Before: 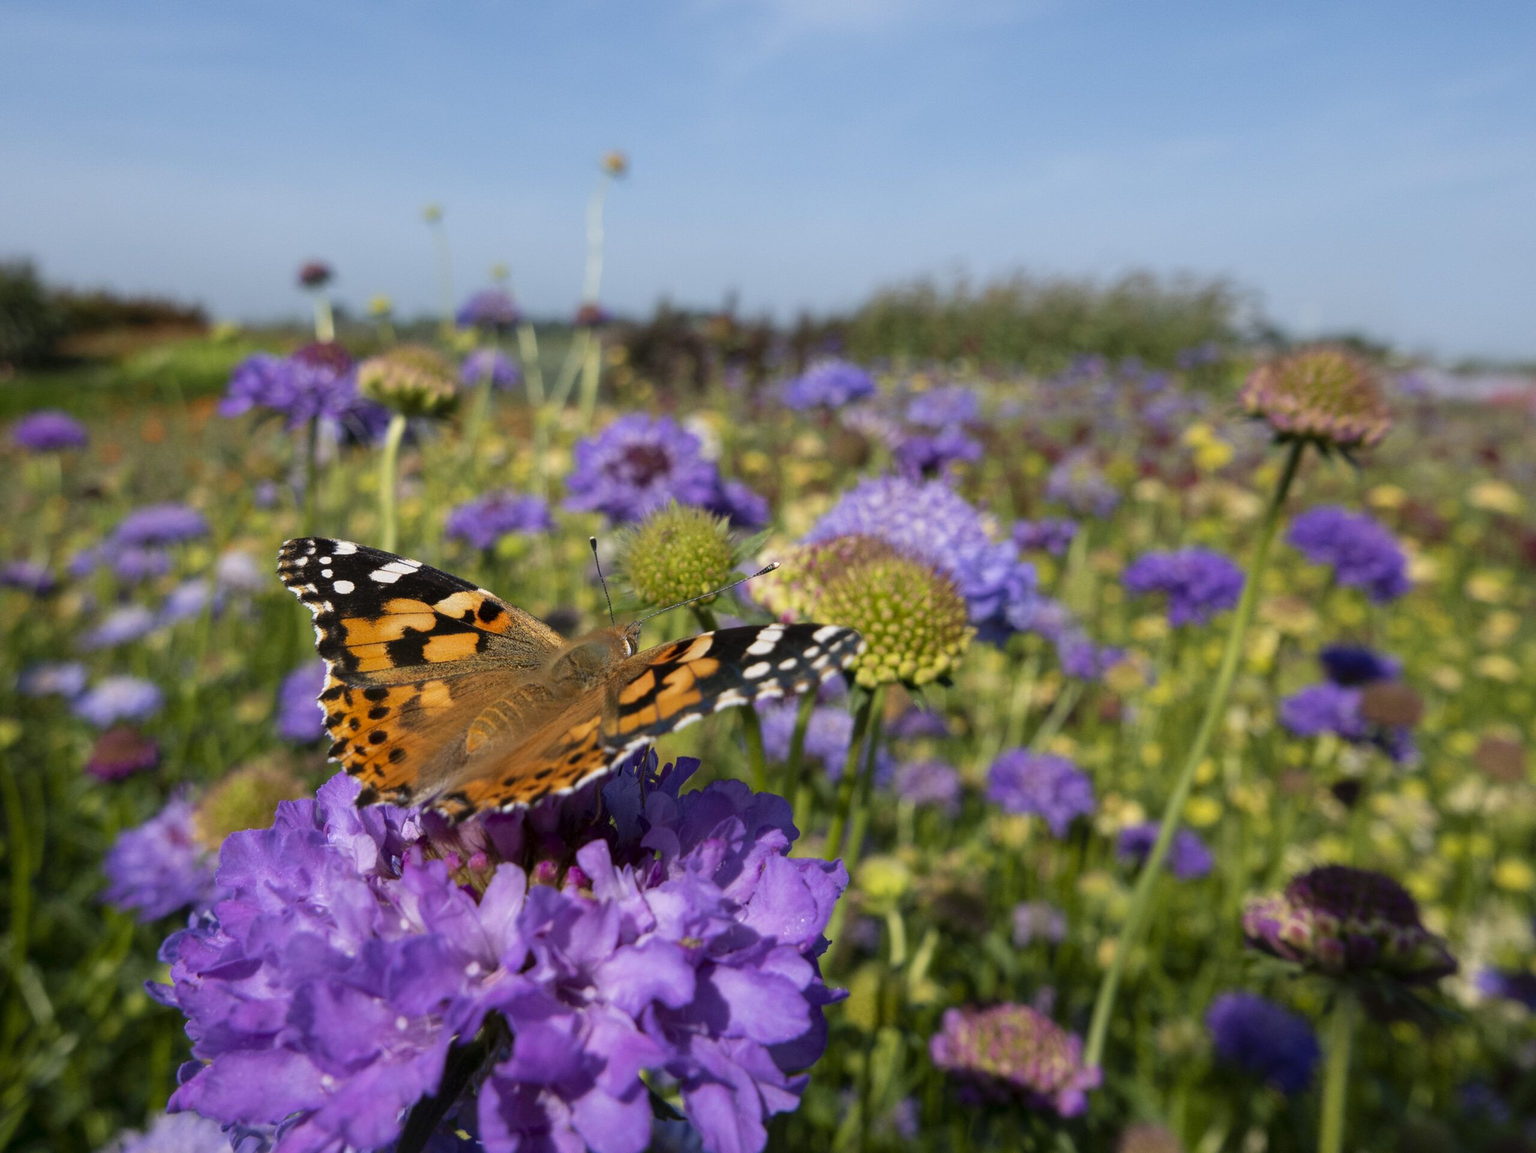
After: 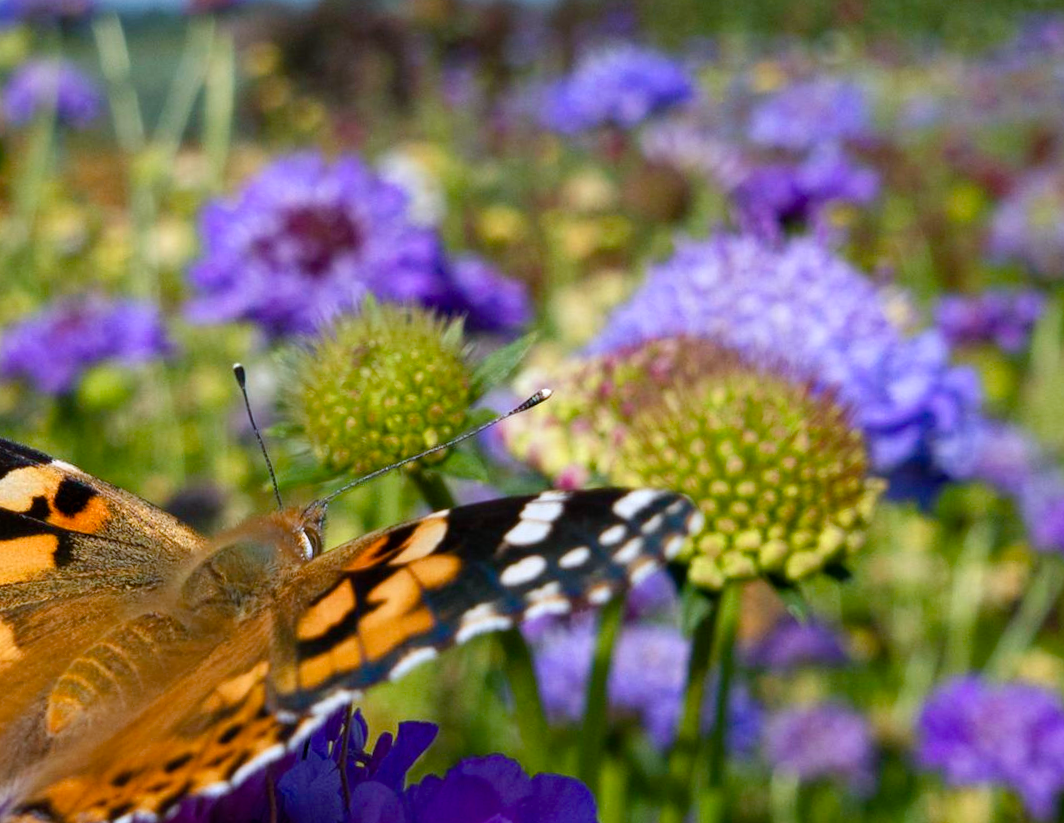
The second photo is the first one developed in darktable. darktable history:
rotate and perspective: rotation -3.18°, automatic cropping off
white balance: red 0.954, blue 1.079
crop: left 30%, top 30%, right 30%, bottom 30%
color balance rgb: linear chroma grading › shadows 32%, linear chroma grading › global chroma -2%, linear chroma grading › mid-tones 4%, perceptual saturation grading › global saturation -2%, perceptual saturation grading › highlights -8%, perceptual saturation grading › mid-tones 8%, perceptual saturation grading › shadows 4%, perceptual brilliance grading › highlights 8%, perceptual brilliance grading › mid-tones 4%, perceptual brilliance grading › shadows 2%, global vibrance 16%, saturation formula JzAzBz (2021)
